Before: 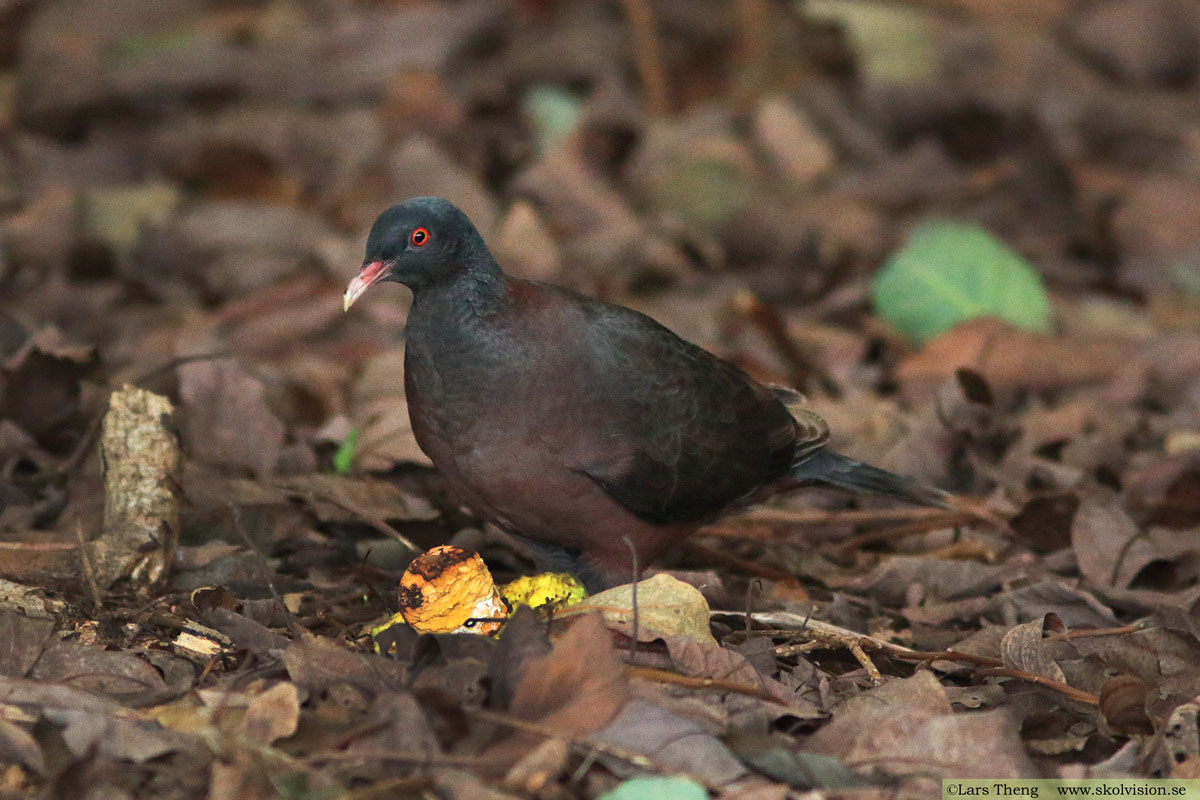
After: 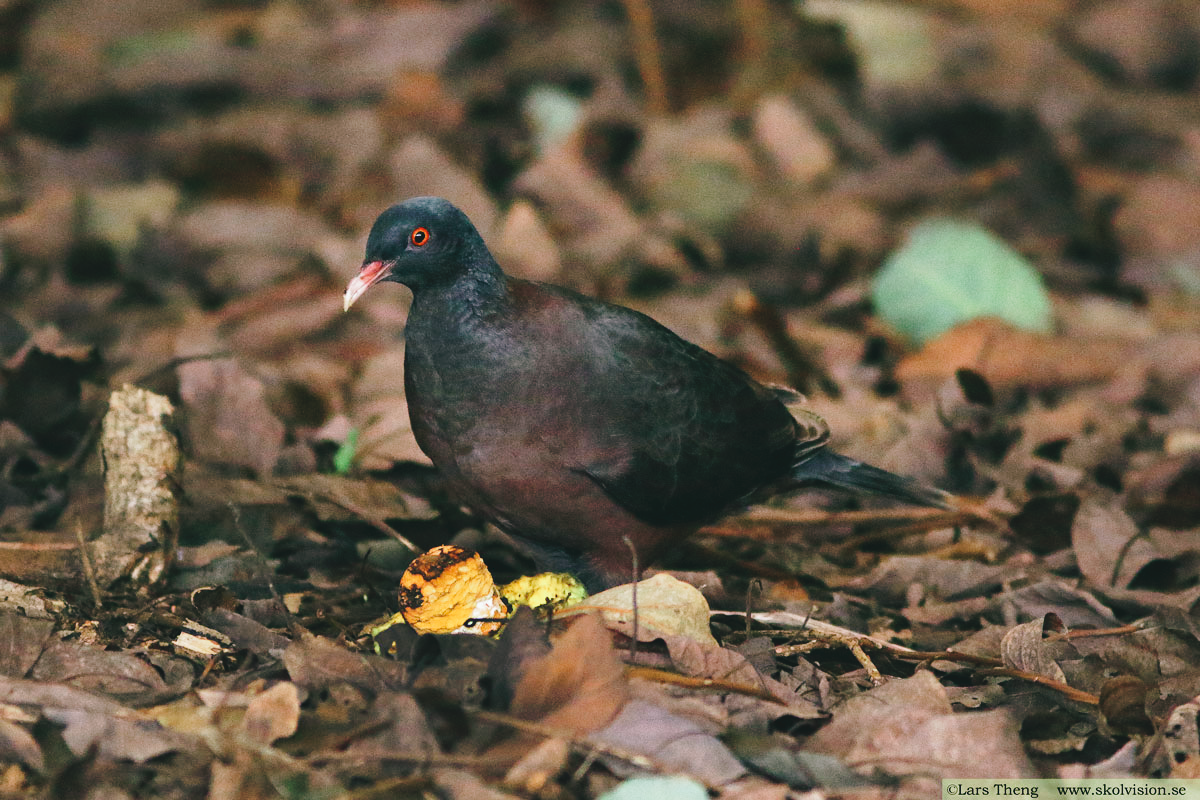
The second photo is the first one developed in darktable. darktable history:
tone curve: curves: ch0 [(0, 0) (0.003, 0.072) (0.011, 0.073) (0.025, 0.072) (0.044, 0.076) (0.069, 0.089) (0.1, 0.103) (0.136, 0.123) (0.177, 0.158) (0.224, 0.21) (0.277, 0.275) (0.335, 0.372) (0.399, 0.463) (0.468, 0.556) (0.543, 0.633) (0.623, 0.712) (0.709, 0.795) (0.801, 0.869) (0.898, 0.942) (1, 1)], preserve colors none
color look up table: target L [91.12, 91.92, 90.42, 91.49, 88.13, 83.73, 74.55, 66.47, 62.88, 59.35, 45.97, 24.75, 200.09, 77.04, 67.91, 68.16, 63.95, 53.23, 55.35, 48.51, 48.42, 43.69, 43.91, 38.92, 33, 26.82, 16.76, 15.87, 94.98, 76.98, 77.4, 70.61, 65.66, 54.8, 51.01, 48.81, 38.44, 39.08, 36.74, 35.69, 17.89, 11.99, 3.413, 95.25, 85.86, 77.15, 59.49, 51.07, 39.92], target a [-4.637, -31.21, -32.04, -27.97, -57.63, -18.9, -11.44, -25.62, -60.1, -32.06, -40.02, -24.08, 0, 9.117, 36.79, 29.02, 3.519, 52.72, 28.66, 72.64, 49.33, 1.658, 22.17, 14.86, 43.7, 25.24, 25.01, -5.512, 3.659, 31.63, 12.81, 24.12, 56.34, 71.96, 78.61, 25.44, 23.55, 38.26, 51.17, 56.79, 7.682, 39.91, -9.416, -7.355, -22.51, -8.67, -17.8, -8.944, -19.85], target b [14.41, 38.85, 20.13, 8.83, 30.3, 8.11, 5.165, 26.17, 38.98, 7.343, 33.54, 18.36, 0, 70.98, 27.07, 57.23, 57.49, 19.6, 34.43, 30.31, 50.29, 20.31, 42.63, 6.59, 14.85, 38.12, 5.412, 9.516, -5.024, -12.8, -7.97, -38.77, -29.63, -56.77, -34.8, -25.69, -80.81, -53.16, -15.17, -78.65, -29.23, -51.81, -6.516, -6.066, -13.54, -31.92, -19.9, -52.64, -8.391], num patches 49
